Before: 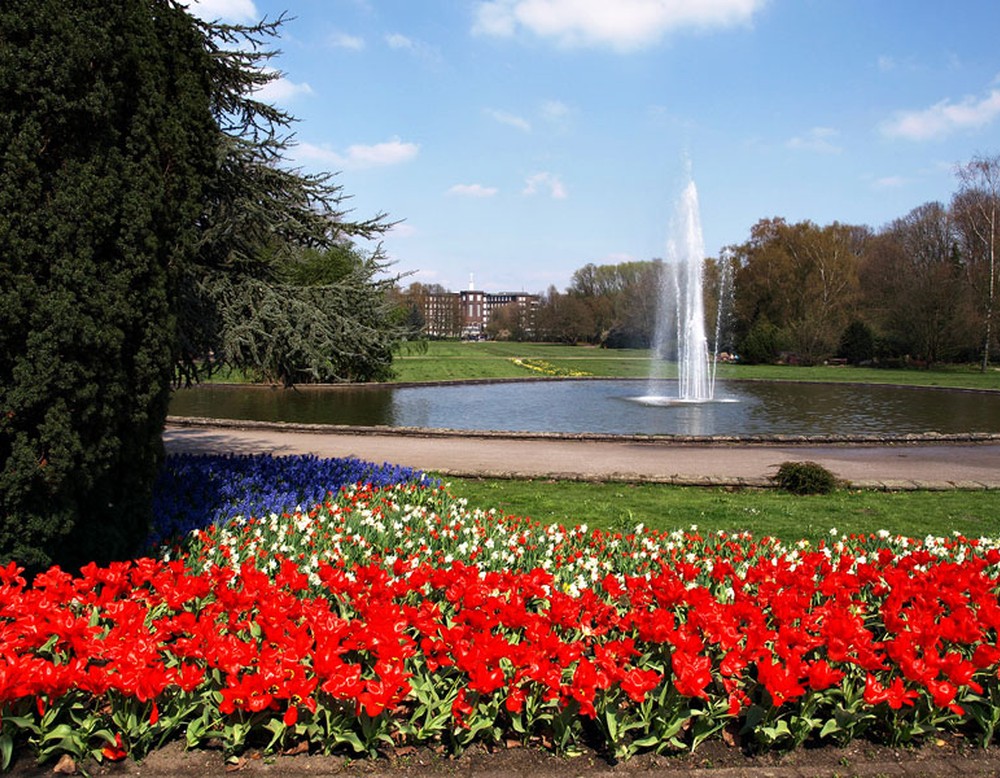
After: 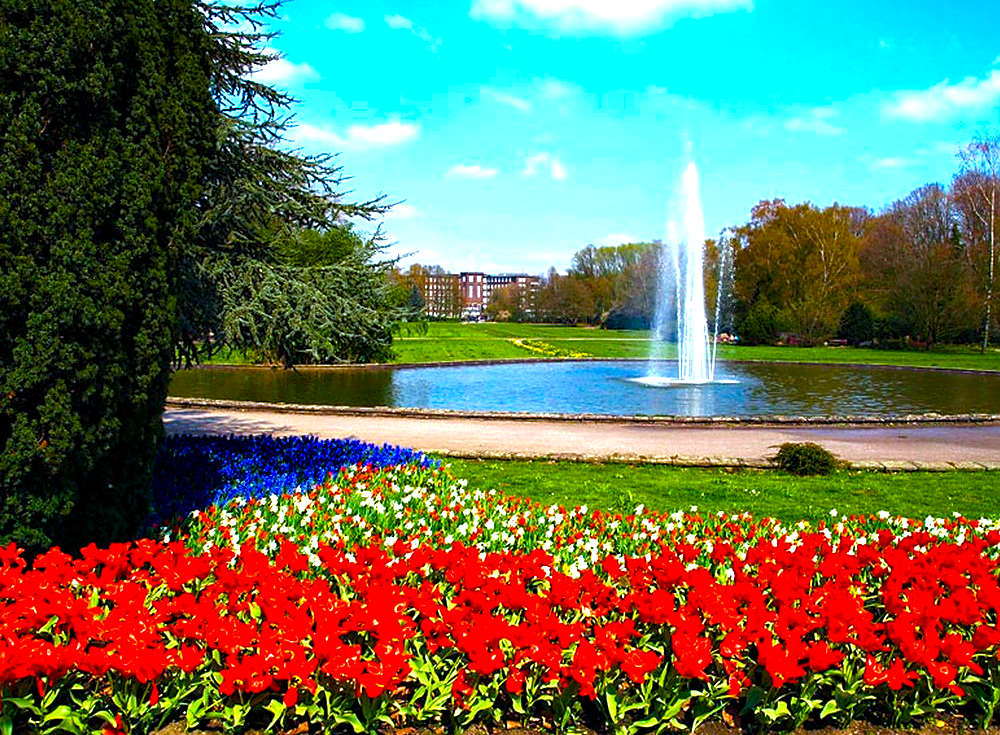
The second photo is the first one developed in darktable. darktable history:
crop and rotate: top 2.479%, bottom 3.018%
exposure: compensate highlight preservation false
color calibration: illuminant Planckian (black body), adaptation linear Bradford (ICC v4), x 0.364, y 0.367, temperature 4417.56 K, saturation algorithm version 1 (2020)
local contrast: highlights 100%, shadows 100%, detail 120%, midtone range 0.2
color balance rgb: linear chroma grading › global chroma 25%, perceptual saturation grading › global saturation 40%, perceptual saturation grading › highlights -50%, perceptual saturation grading › shadows 30%, perceptual brilliance grading › global brilliance 25%, global vibrance 60%
sharpen: radius 1.864, amount 0.398, threshold 1.271
